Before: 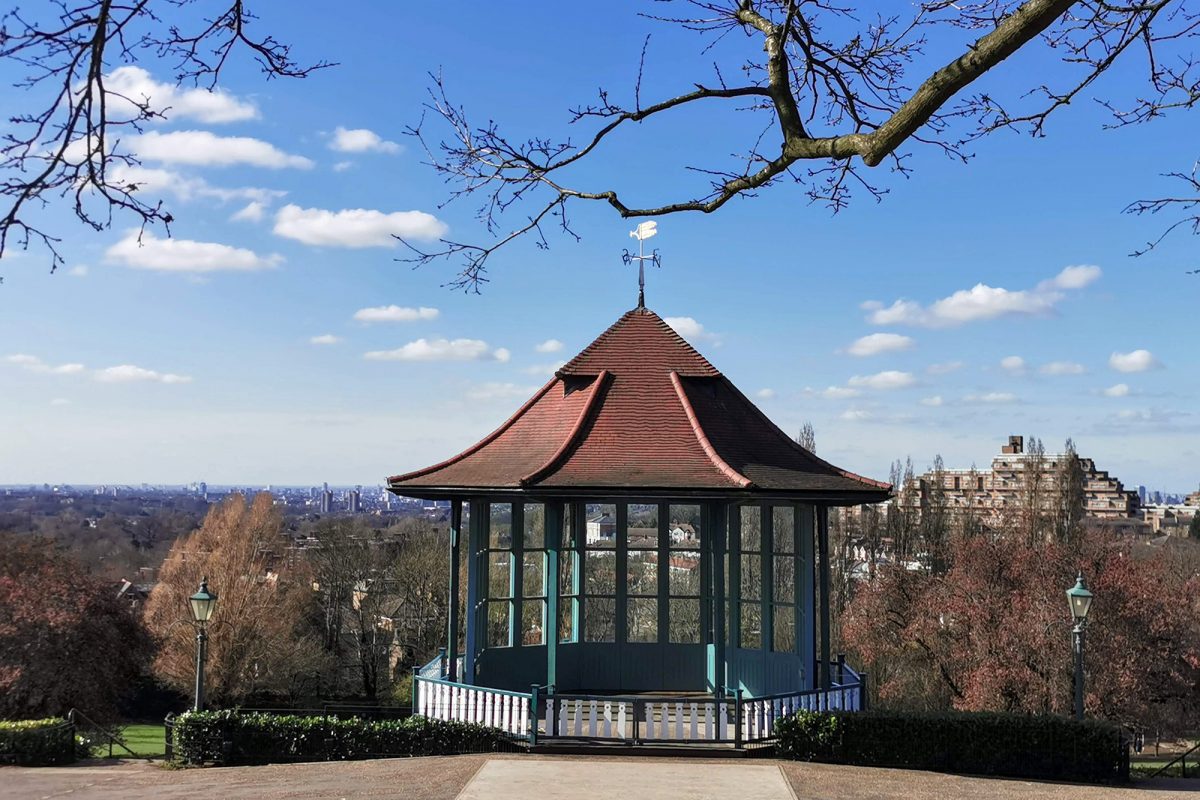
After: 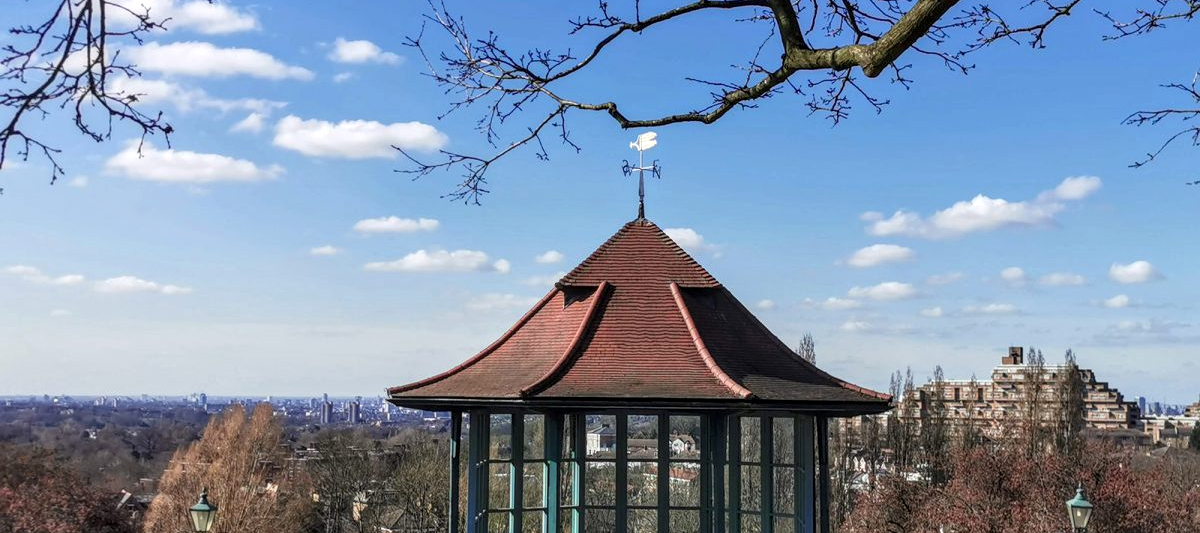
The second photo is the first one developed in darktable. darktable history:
local contrast: on, module defaults
shadows and highlights: radius 93.07, shadows -14.46, white point adjustment 0.23, highlights 31.48, compress 48.23%, highlights color adjustment 52.79%, soften with gaussian
crop: top 11.166%, bottom 22.168%
